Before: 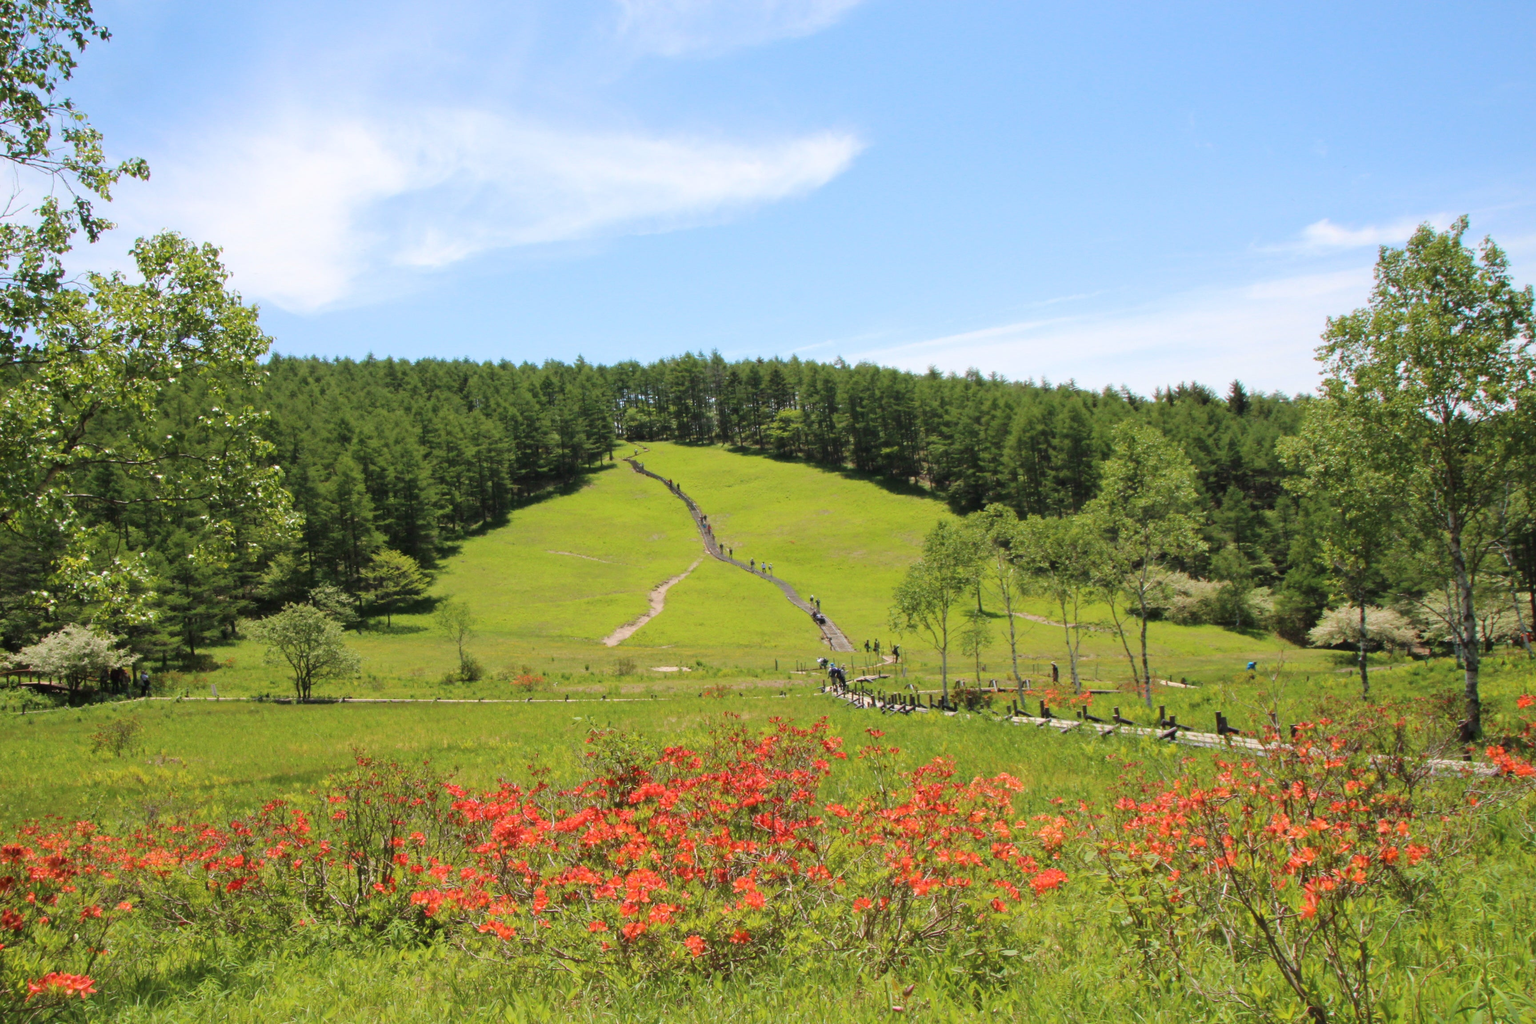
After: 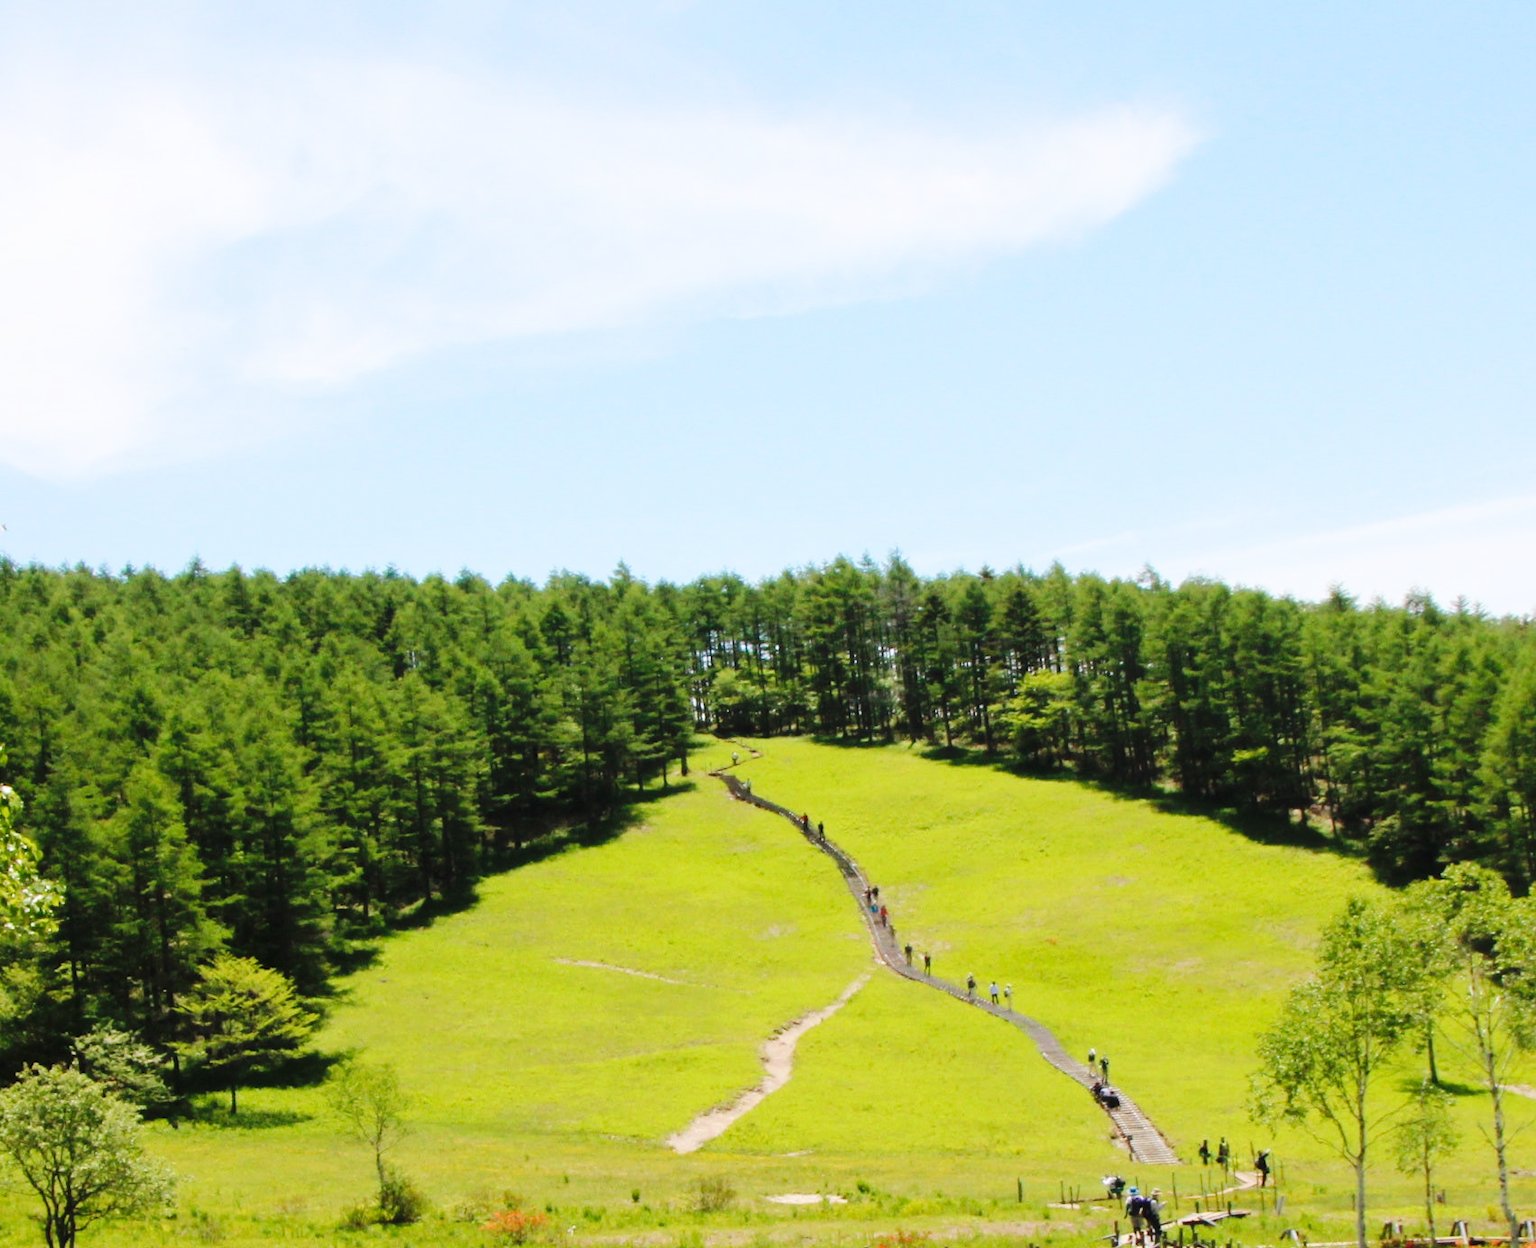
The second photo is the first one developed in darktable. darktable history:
base curve: curves: ch0 [(0, 0) (0.036, 0.025) (0.121, 0.166) (0.206, 0.329) (0.605, 0.79) (1, 1)], preserve colors none
crop: left 17.835%, top 7.675%, right 32.881%, bottom 32.213%
